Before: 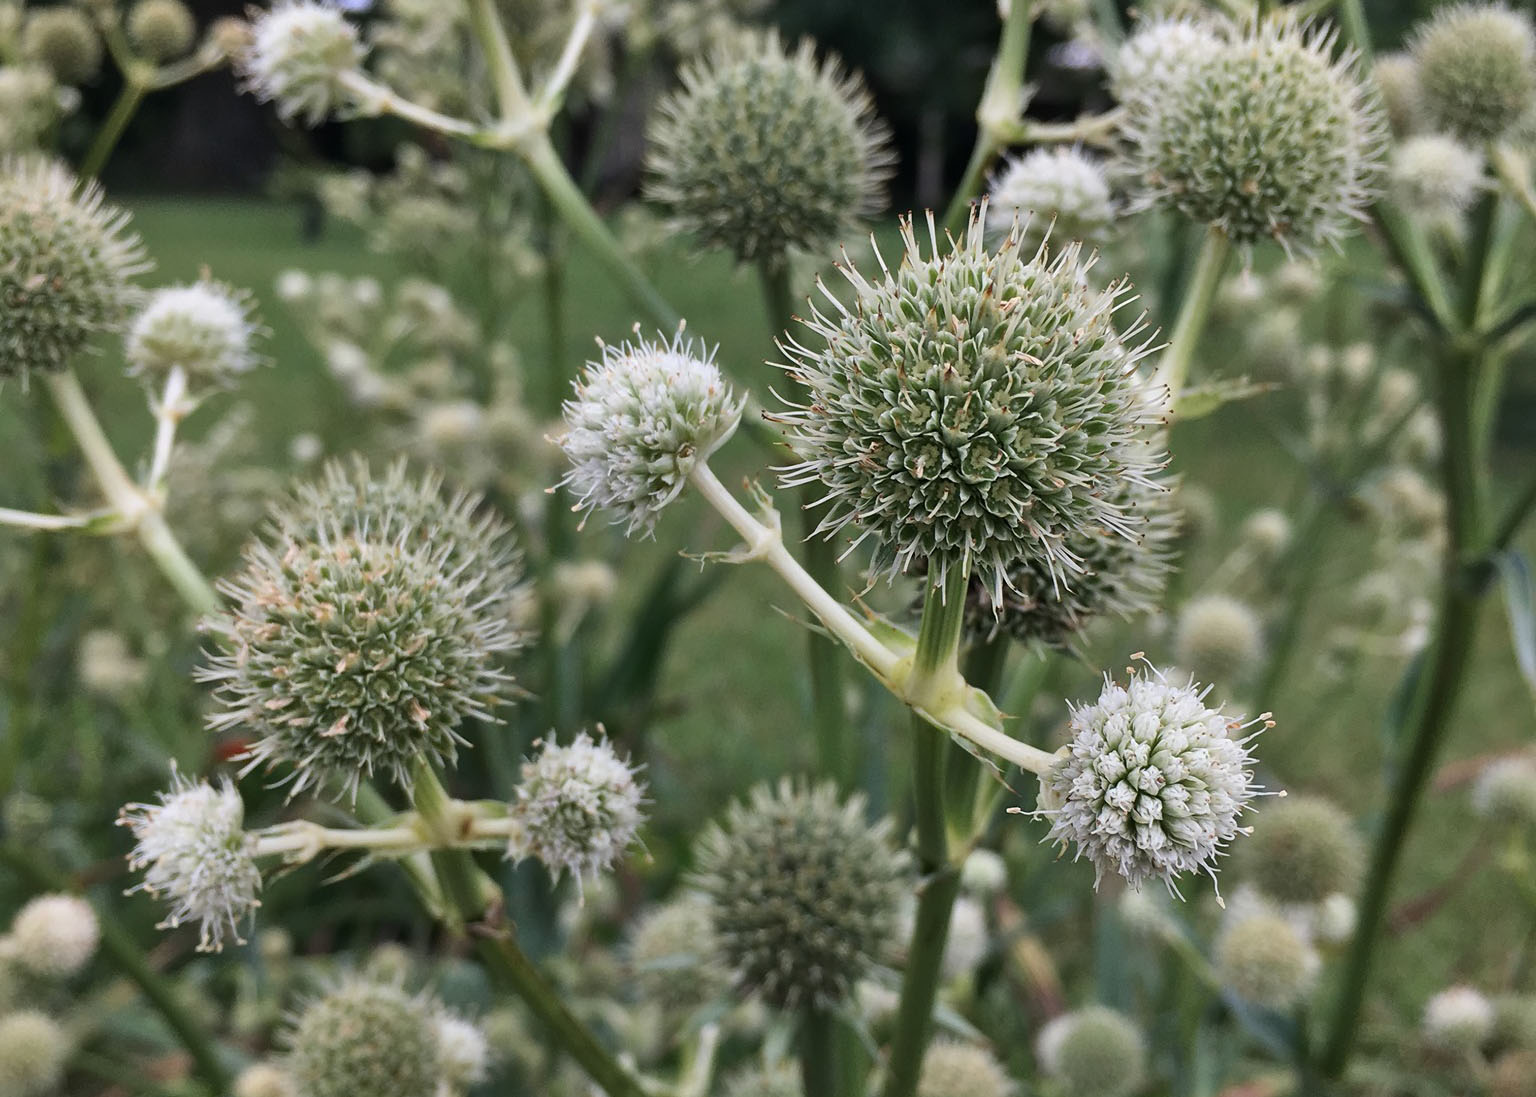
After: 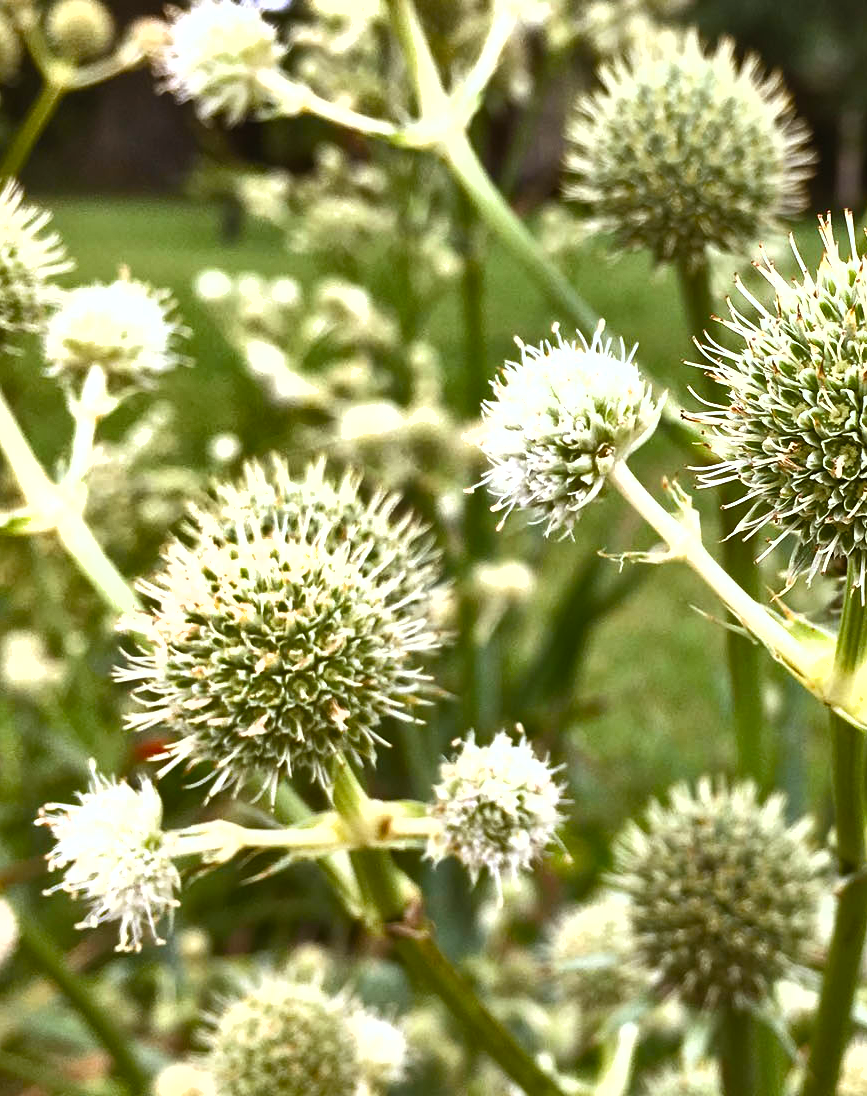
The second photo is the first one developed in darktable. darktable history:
shadows and highlights: radius 105.62, shadows 45.42, highlights -67.17, low approximation 0.01, soften with gaussian
color balance rgb: power › chroma 2.511%, power › hue 67.45°, linear chroma grading › shadows 15.586%, perceptual saturation grading › global saturation 20.042%, perceptual saturation grading › highlights -19.897%, perceptual saturation grading › shadows 29.288%, perceptual brilliance grading › highlights 11.075%, perceptual brilliance grading › shadows -11.506%
crop: left 5.28%, right 38.252%
exposure: black level correction -0.002, exposure 1.113 EV, compensate highlight preservation false
sharpen: radius 2.891, amount 0.877, threshold 47.253
